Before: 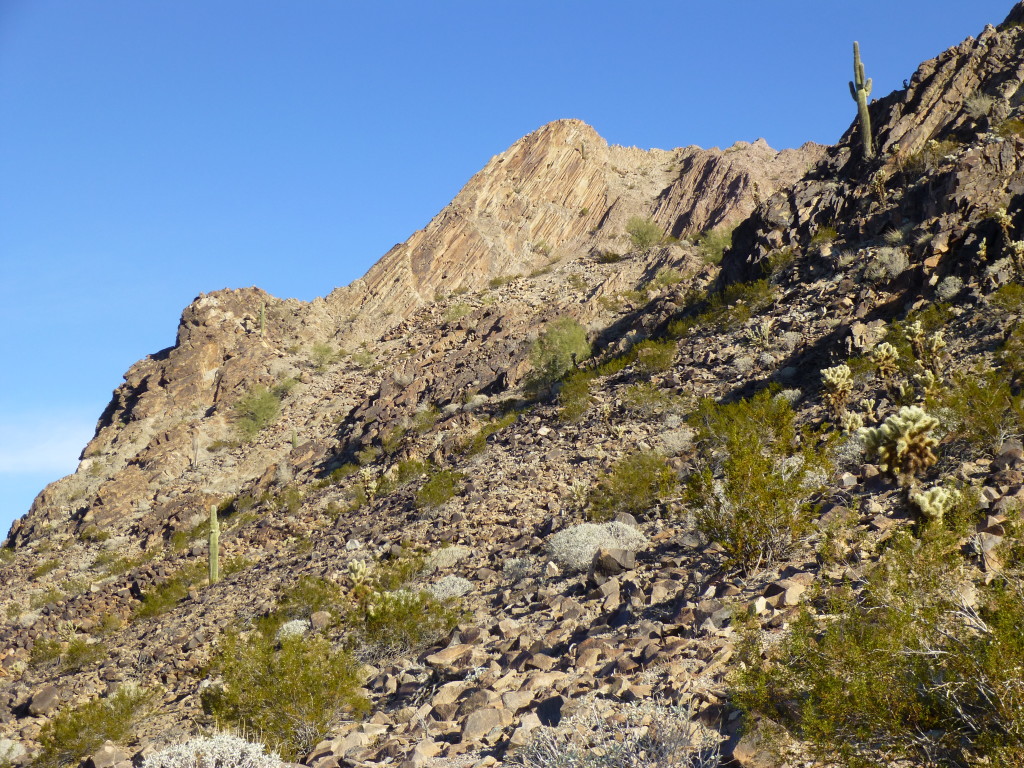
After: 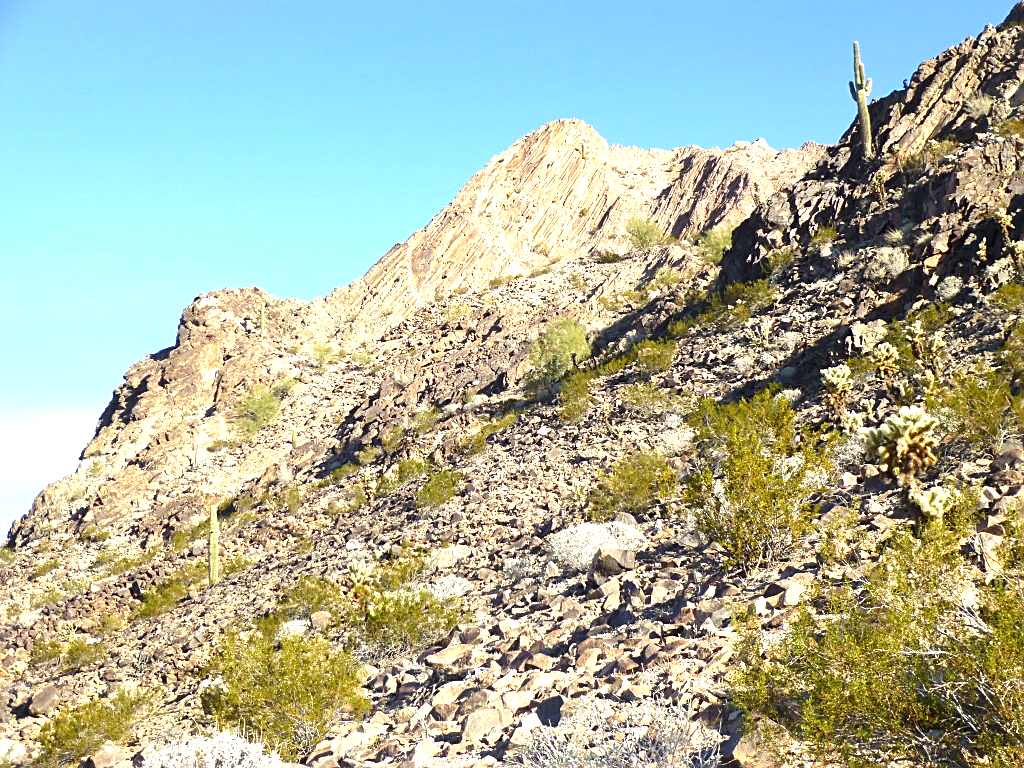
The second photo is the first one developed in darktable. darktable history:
exposure: black level correction 0, exposure 1.2 EV, compensate exposure bias true, compensate highlight preservation false
sharpen: on, module defaults
local contrast: mode bilateral grid, contrast 15, coarseness 36, detail 105%, midtone range 0.2
